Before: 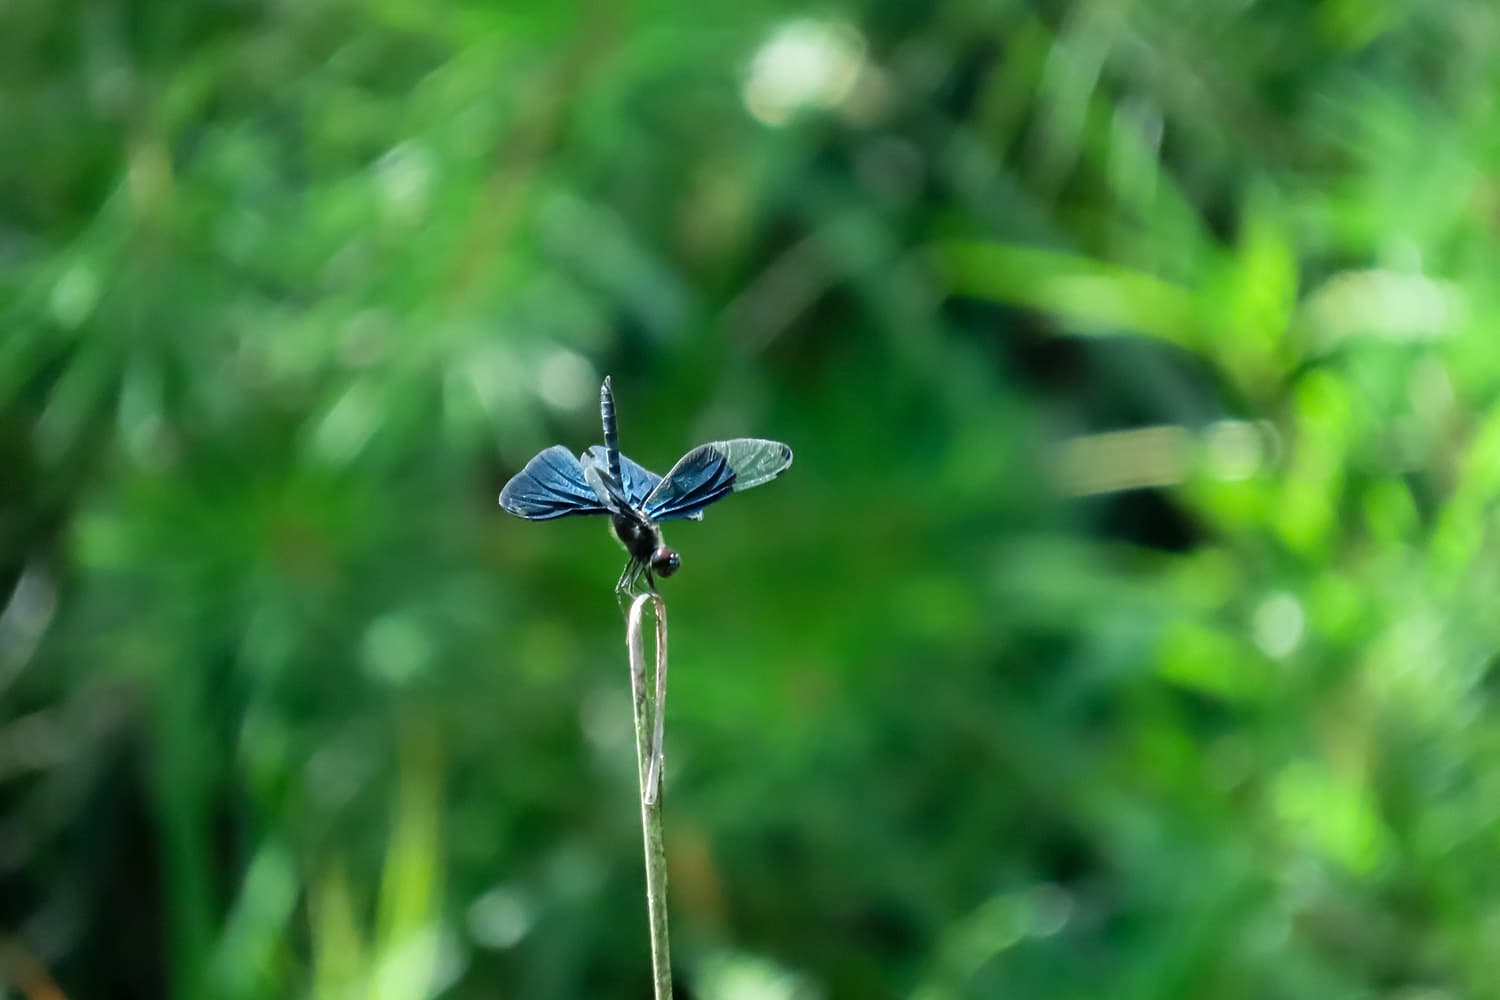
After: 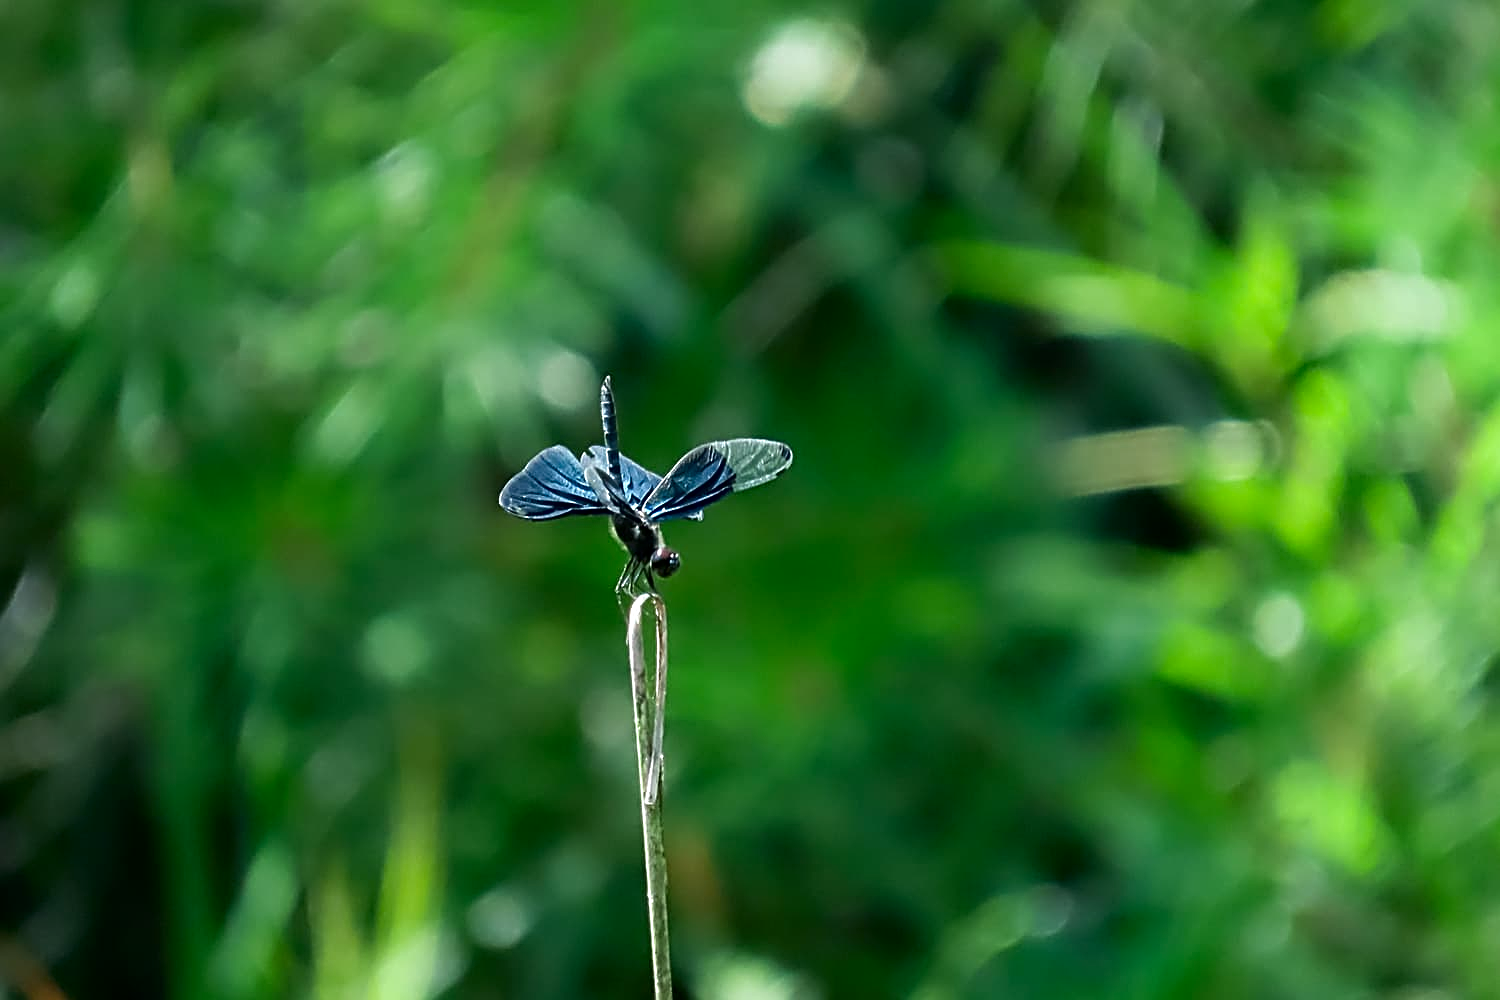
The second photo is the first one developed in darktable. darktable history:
sharpen: radius 2.584, amount 0.688
contrast brightness saturation: brightness -0.09
